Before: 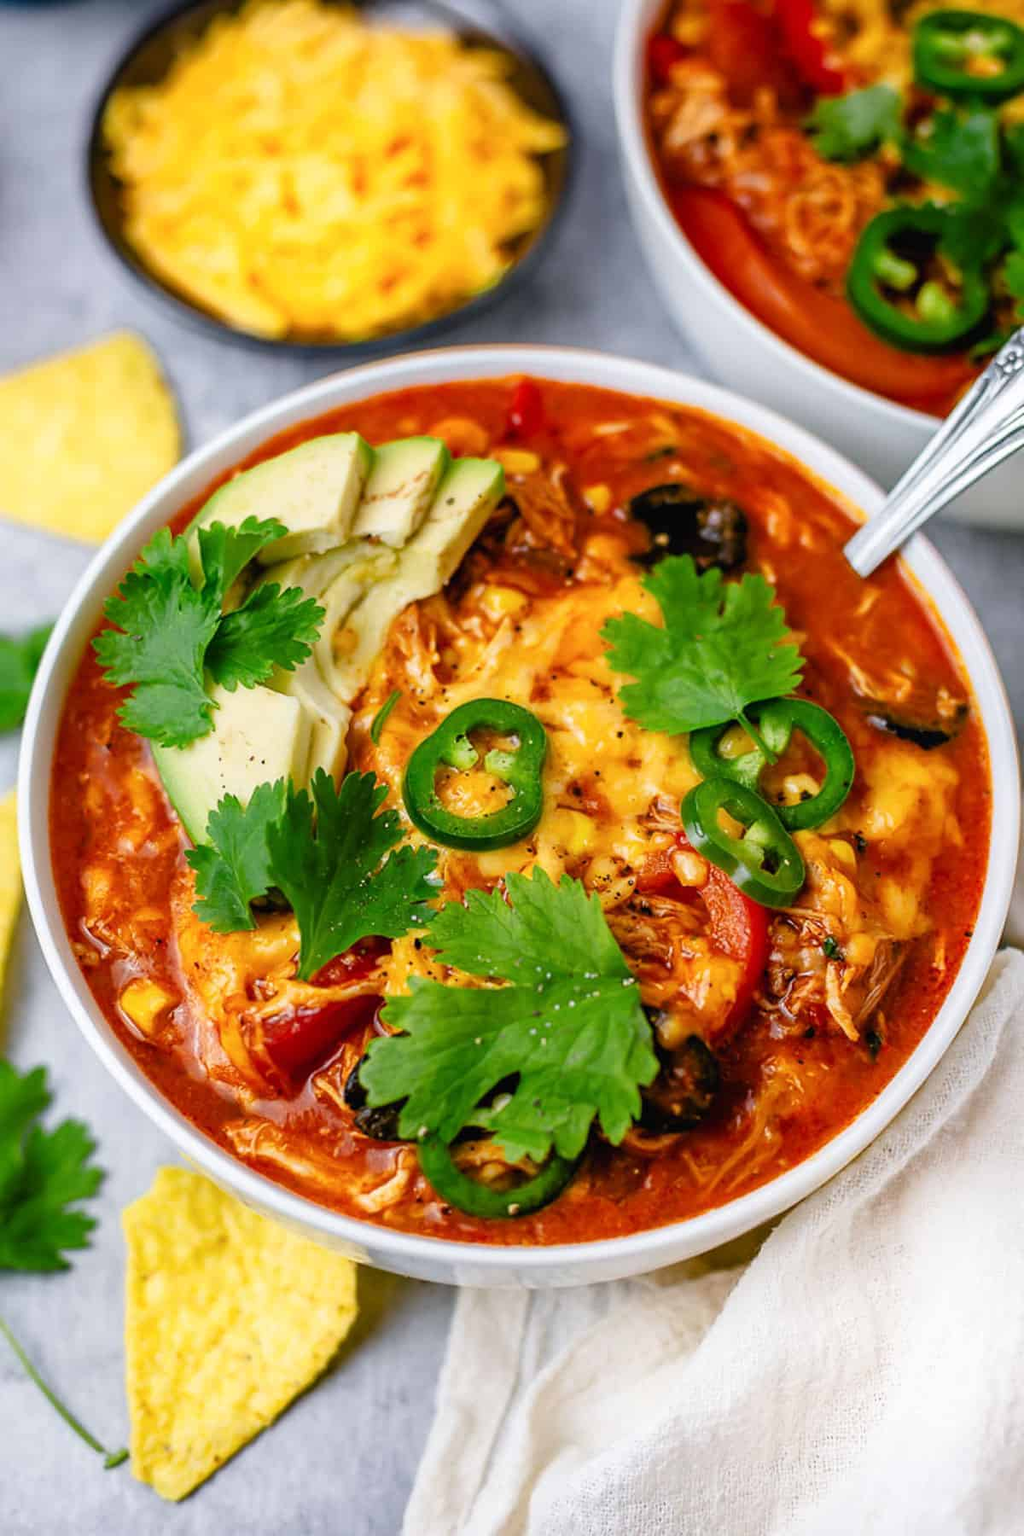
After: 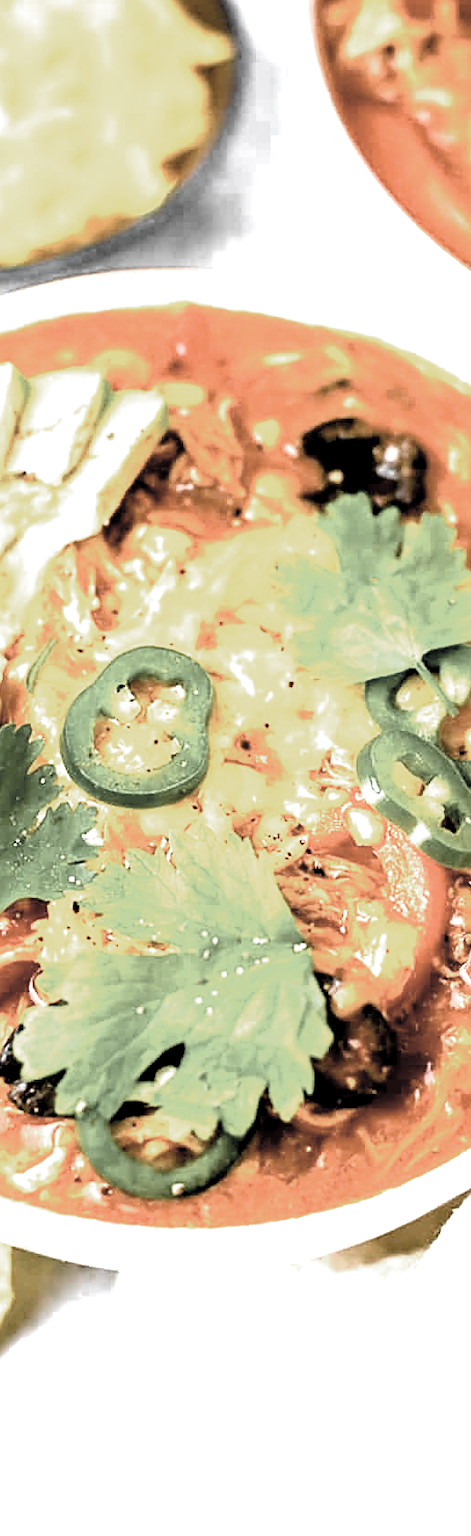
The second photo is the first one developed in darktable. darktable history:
exposure: black level correction 0.005, exposure 2.064 EV, compensate highlight preservation false
color zones: curves: ch0 [(0, 0.613) (0.01, 0.613) (0.245, 0.448) (0.498, 0.529) (0.642, 0.665) (0.879, 0.777) (0.99, 0.613)]; ch1 [(0, 0.035) (0.121, 0.189) (0.259, 0.197) (0.415, 0.061) (0.589, 0.022) (0.732, 0.022) (0.857, 0.026) (0.991, 0.053)]
velvia: on, module defaults
crop: left 33.912%, top 5.995%, right 22.791%
contrast equalizer: y [[0.6 ×6], [0.55 ×6], [0 ×6], [0 ×6], [0 ×6]], mix -0.369
sharpen: on, module defaults
